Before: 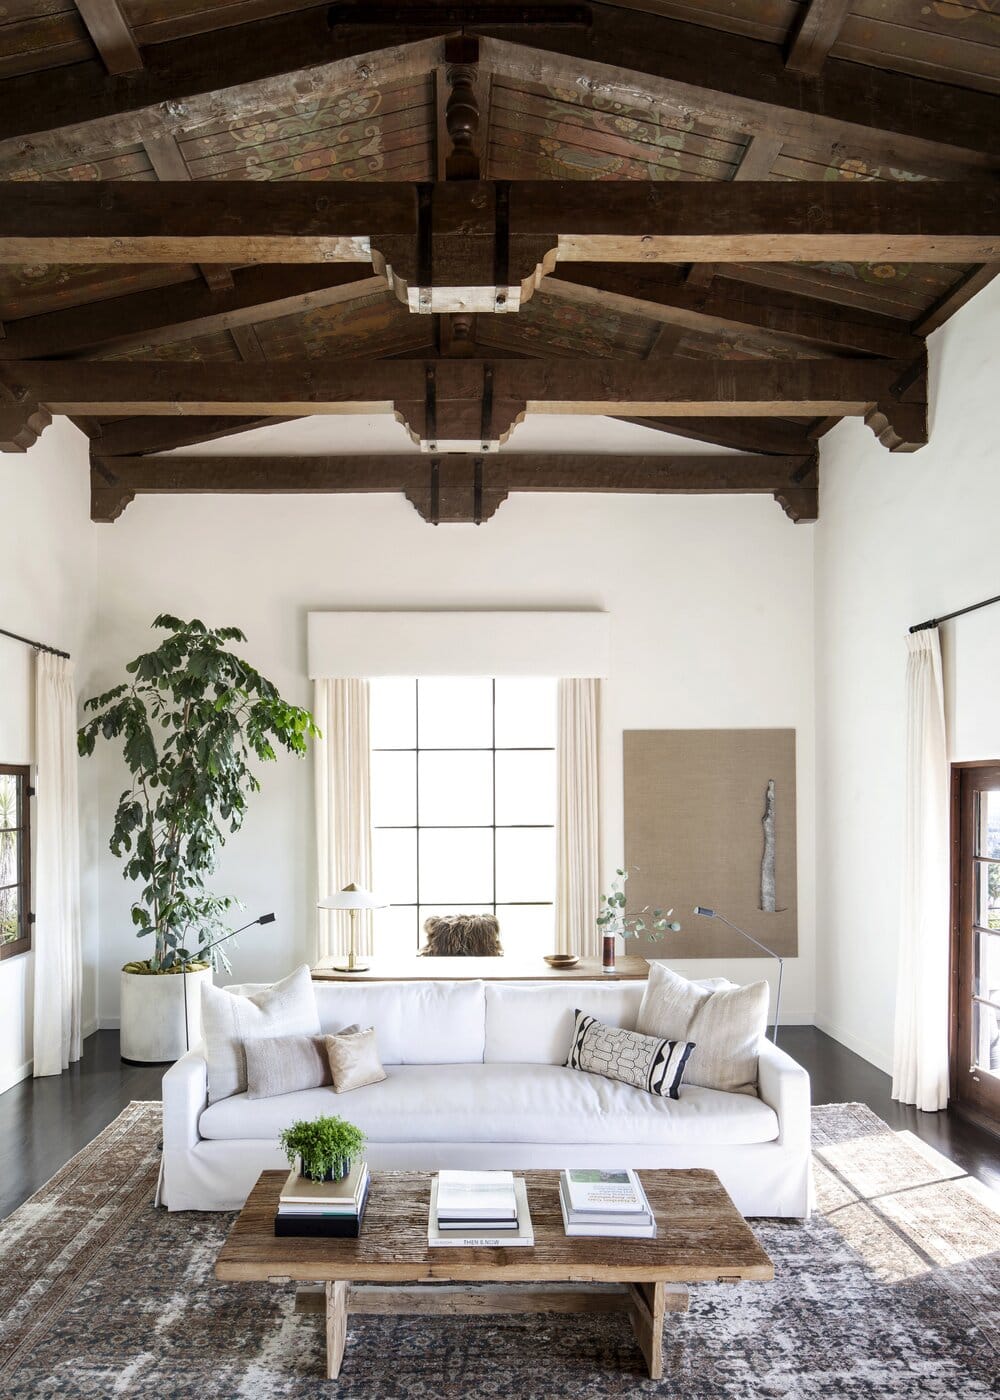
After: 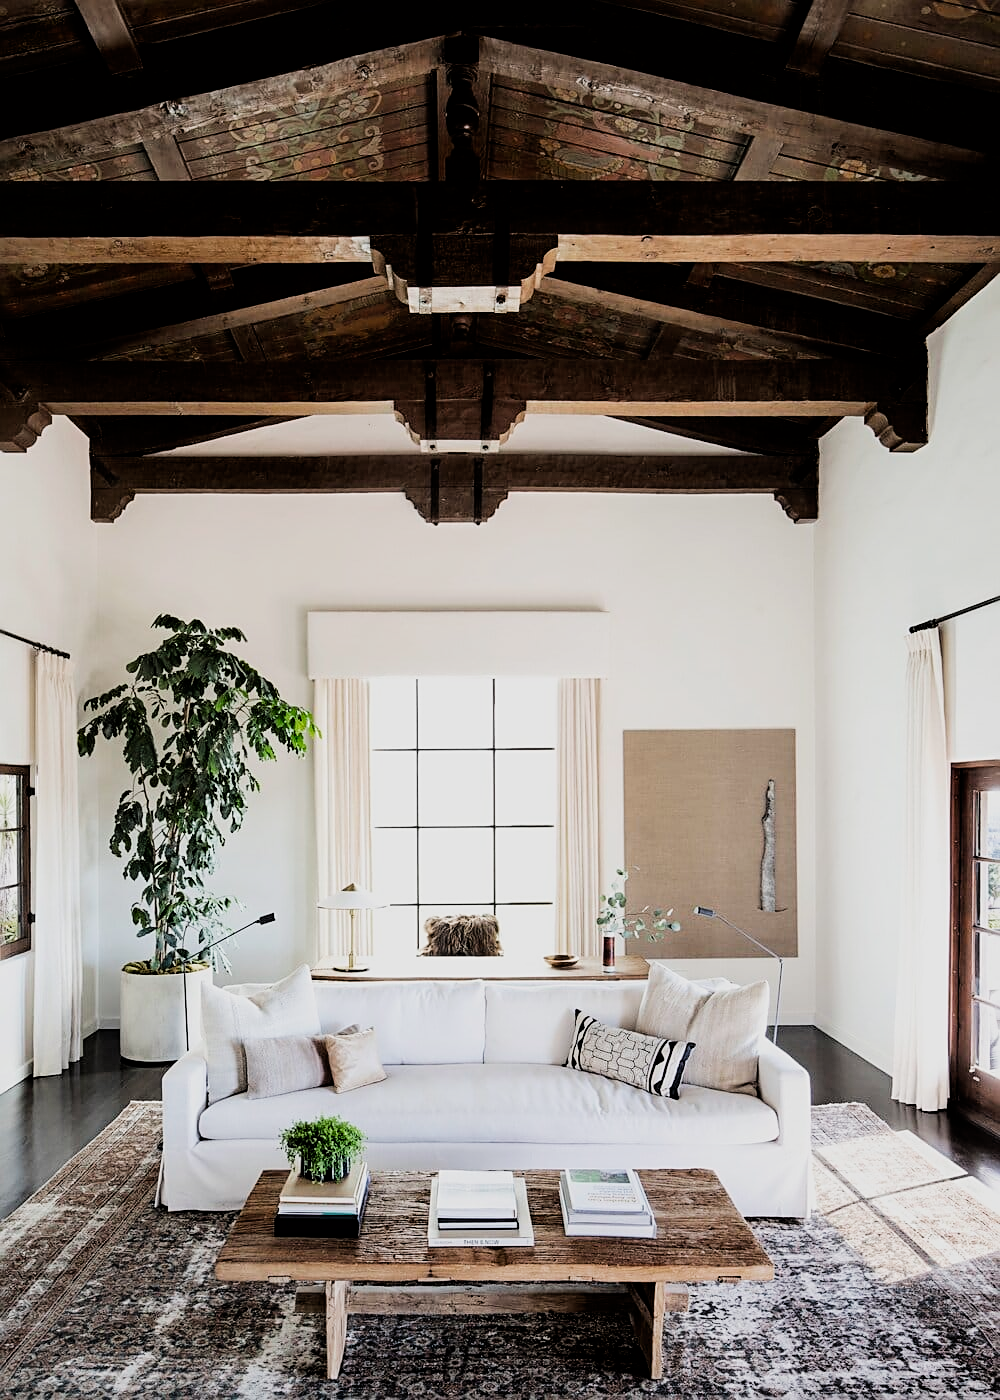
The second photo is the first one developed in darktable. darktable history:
filmic rgb: black relative exposure -5.08 EV, white relative exposure 3.97 EV, hardness 2.89, contrast 1.299, highlights saturation mix -29.62%
sharpen: on, module defaults
